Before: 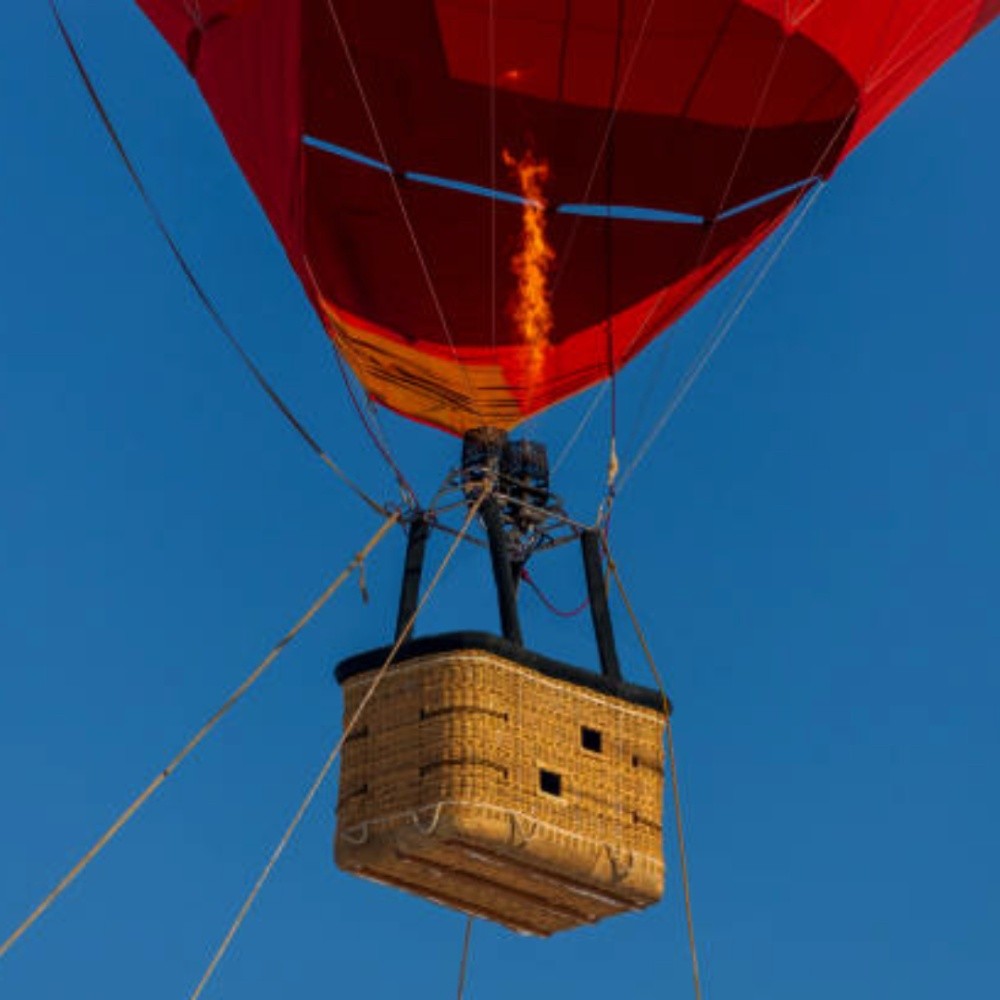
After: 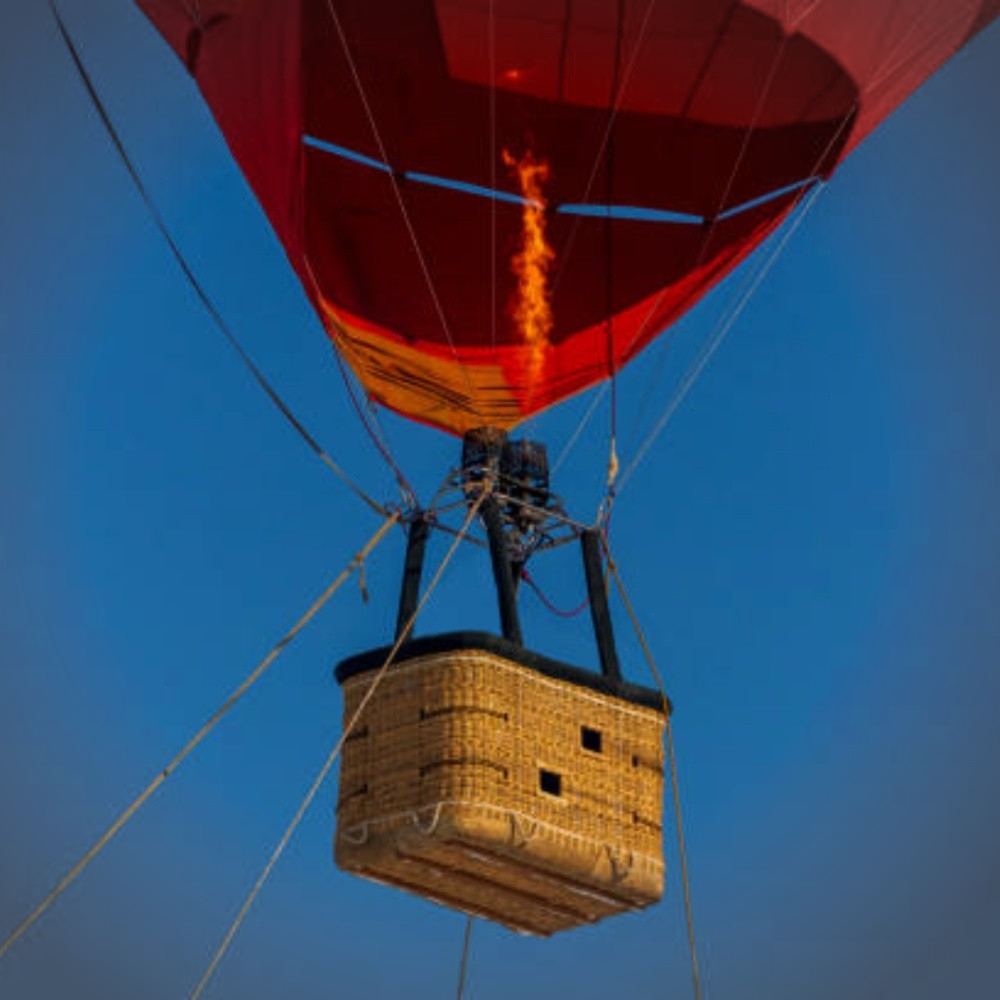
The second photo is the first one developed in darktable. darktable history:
vignetting: center (-0.033, -0.049)
